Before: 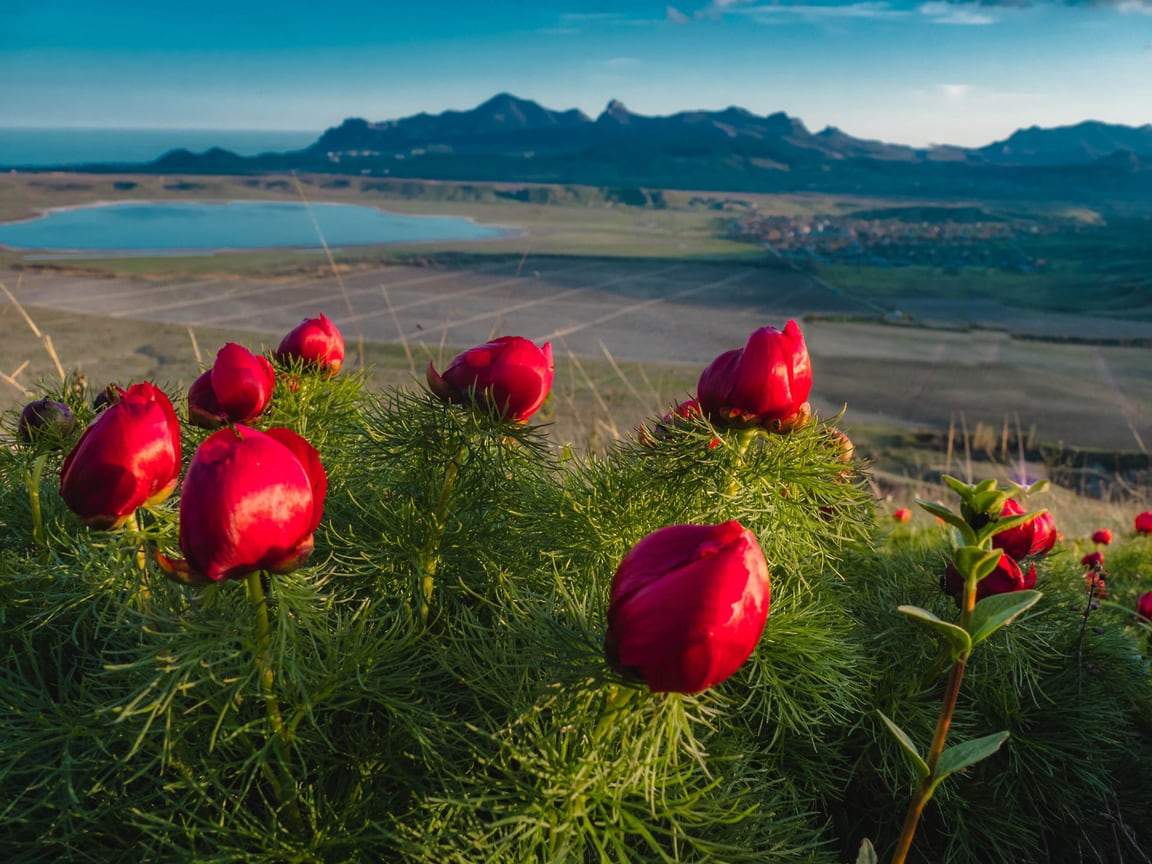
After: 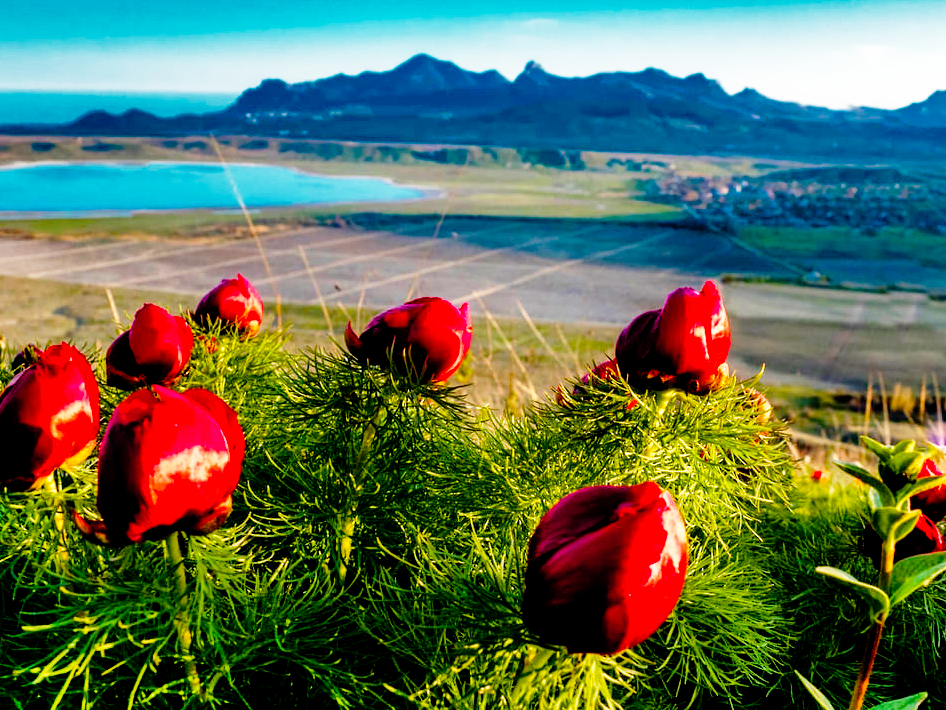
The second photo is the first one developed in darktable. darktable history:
color balance rgb: shadows lift › luminance -9.41%, highlights gain › luminance 17.6%, global offset › luminance -1.45%, perceptual saturation grading › highlights -17.77%, perceptual saturation grading › mid-tones 33.1%, perceptual saturation grading › shadows 50.52%, global vibrance 24.22%
crop and rotate: left 7.196%, top 4.574%, right 10.605%, bottom 13.178%
base curve: curves: ch0 [(0, 0) (0.012, 0.01) (0.073, 0.168) (0.31, 0.711) (0.645, 0.957) (1, 1)], preserve colors none
shadows and highlights: white point adjustment 0.1, highlights -70, soften with gaussian
